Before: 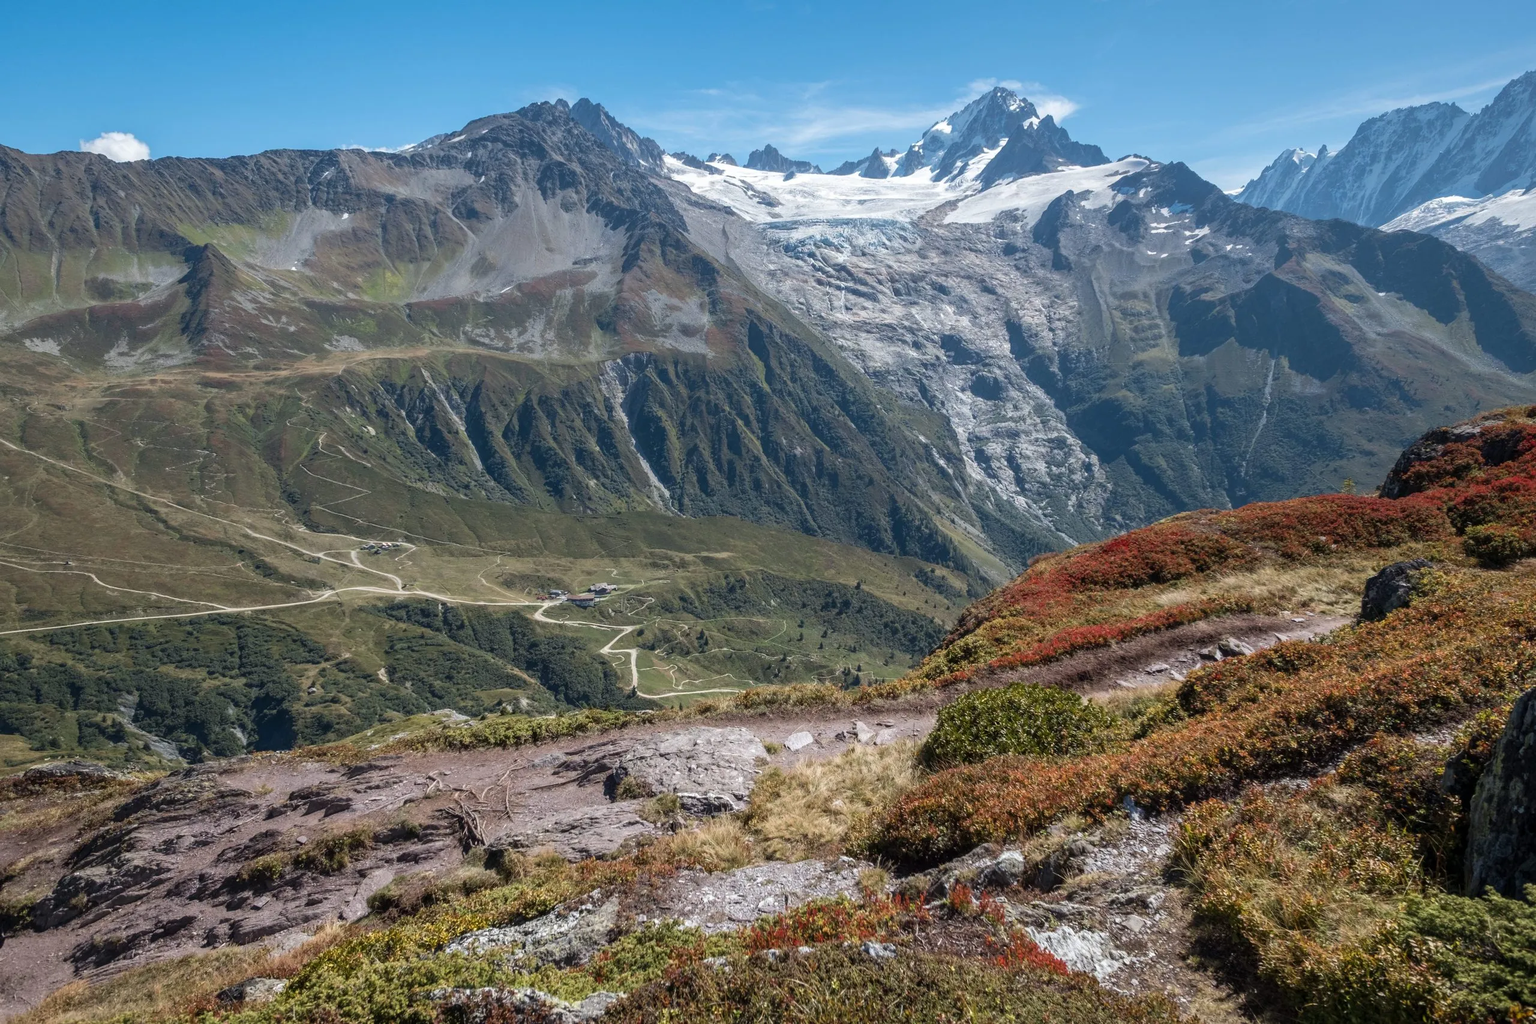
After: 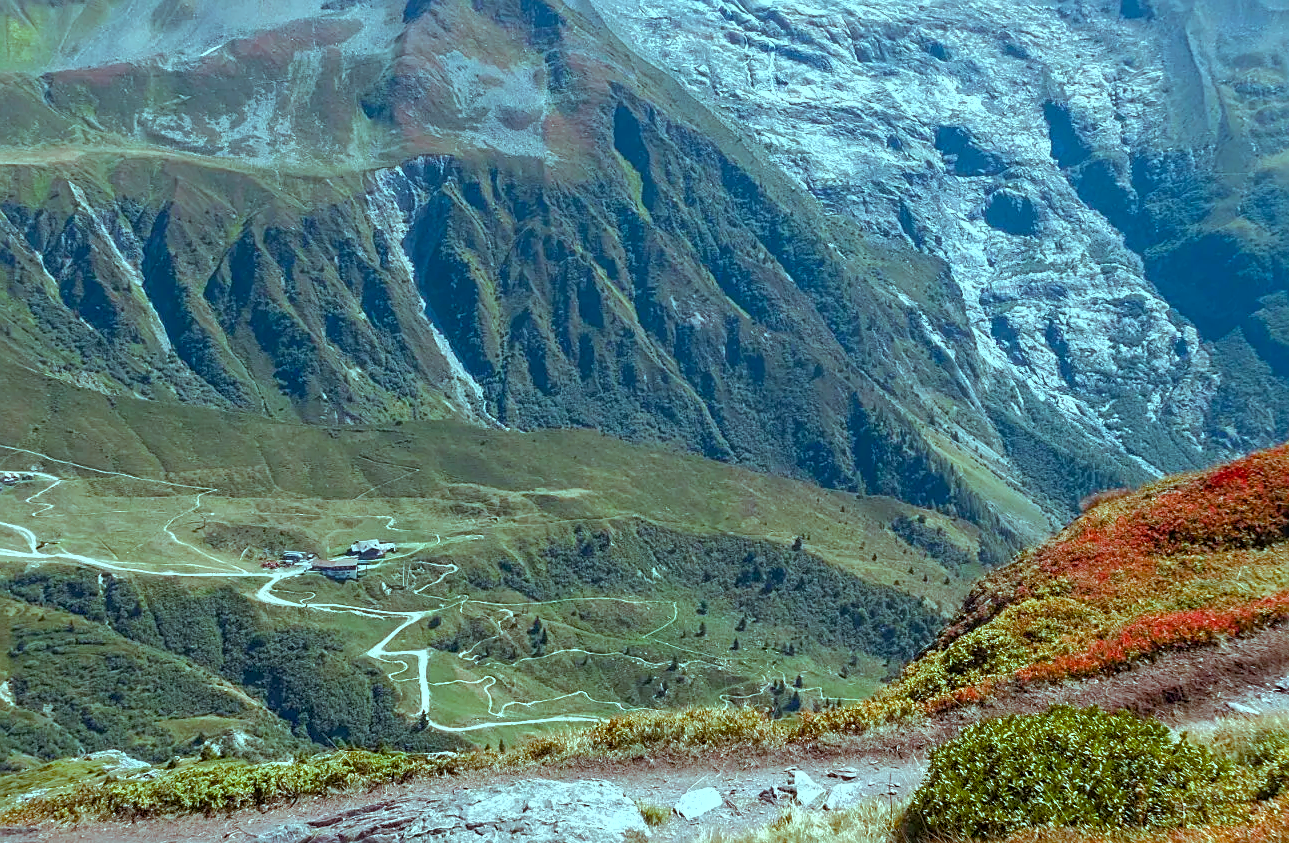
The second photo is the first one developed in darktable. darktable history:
exposure: black level correction 0.001, exposure 0.192 EV, compensate exposure bias true, compensate highlight preservation false
crop: left 24.741%, top 25.338%, right 24.895%, bottom 25.248%
color balance rgb: power › luminance -3.61%, power › hue 139.54°, highlights gain › luminance -32.847%, highlights gain › chroma 5.733%, highlights gain › hue 216.44°, linear chroma grading › global chroma 15.263%, perceptual saturation grading › global saturation 0.443%, perceptual saturation grading › highlights -34.18%, perceptual saturation grading › mid-tones 14.985%, perceptual saturation grading › shadows 47.237%, perceptual brilliance grading › global brilliance 25.037%, contrast 4.965%
sharpen: on, module defaults
shadows and highlights: shadows color adjustment 99.15%, highlights color adjustment 0.133%
